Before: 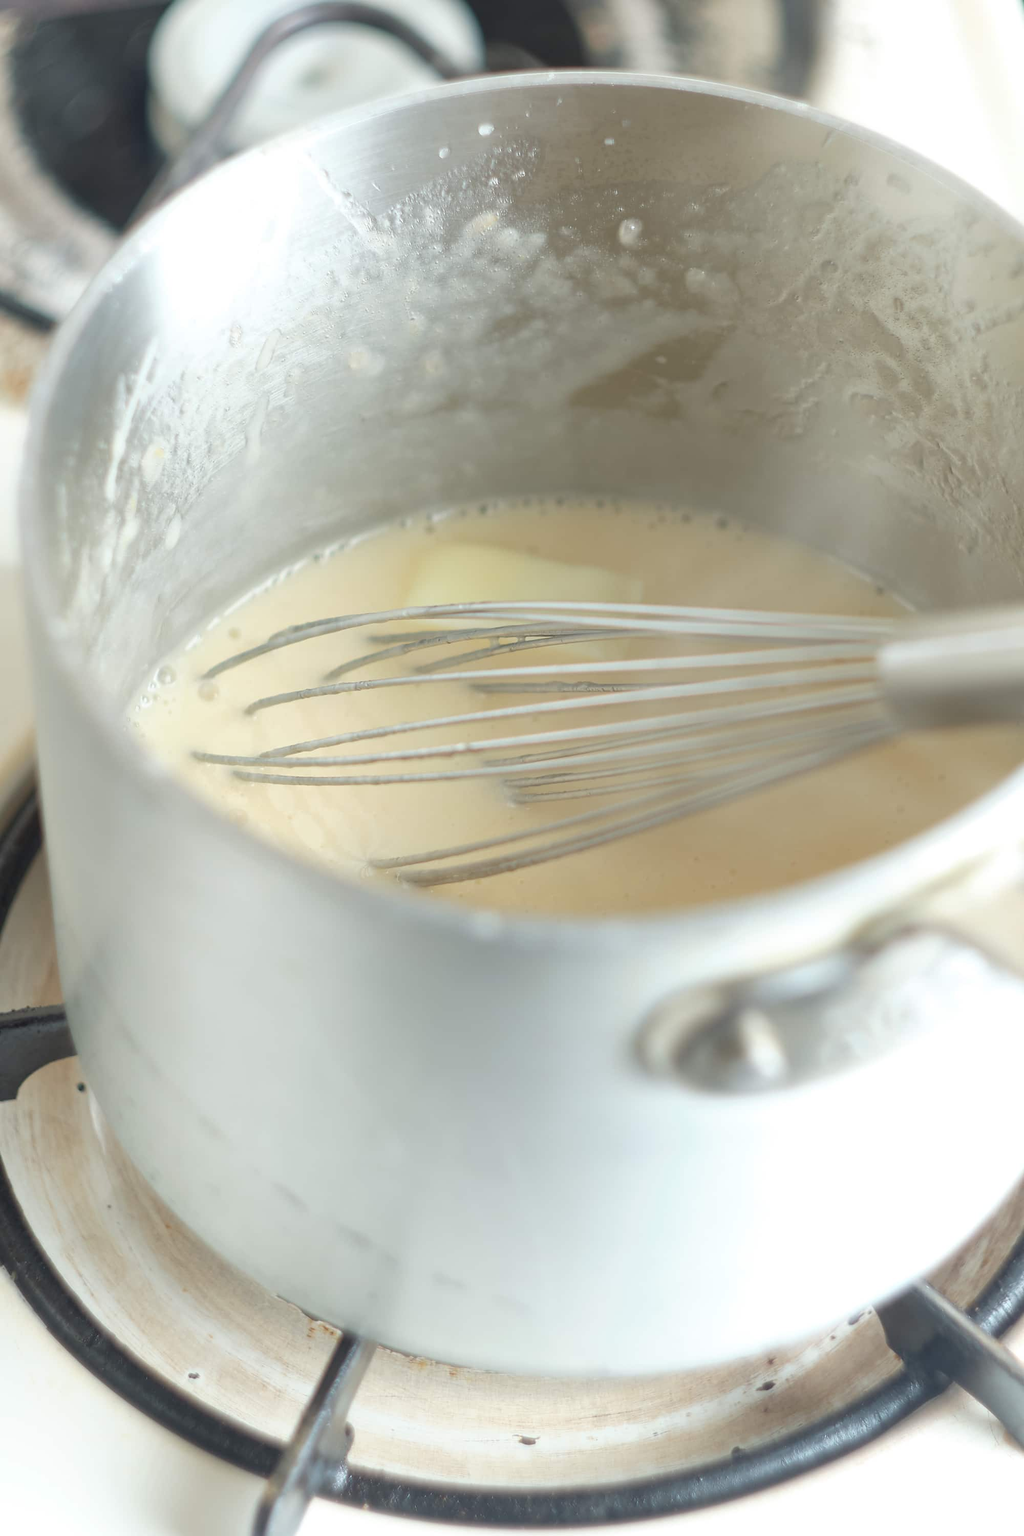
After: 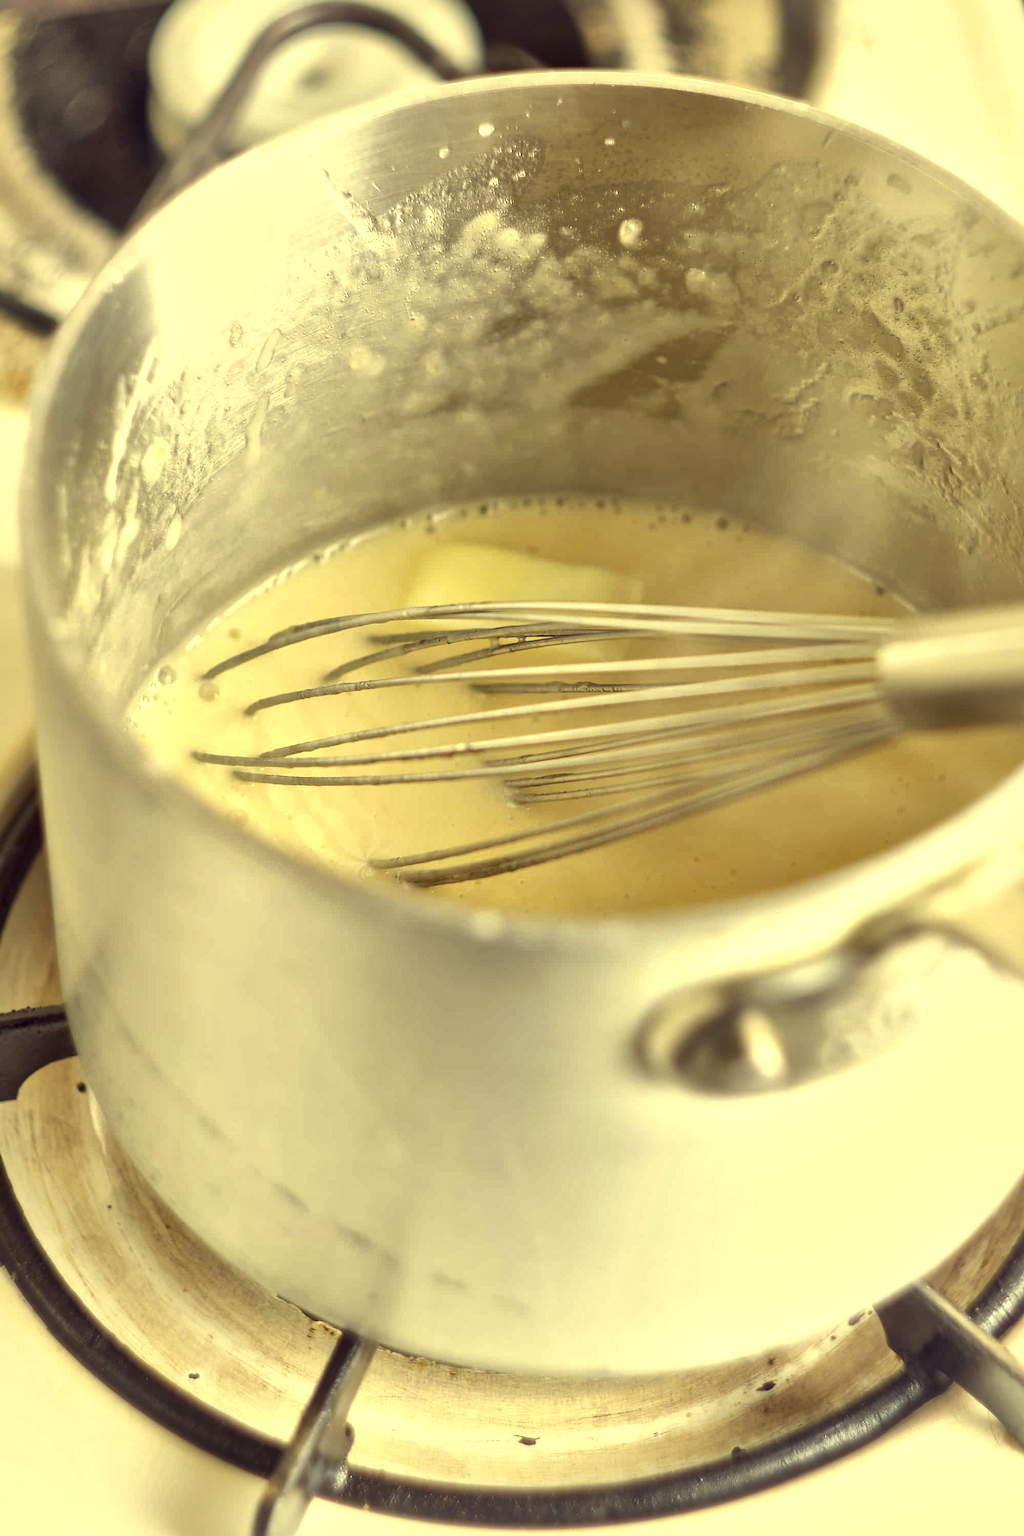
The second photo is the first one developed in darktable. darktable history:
color correction: highlights a* -0.441, highlights b* 39.56, shadows a* 9.53, shadows b* -0.33
local contrast: mode bilateral grid, contrast 44, coarseness 70, detail 213%, midtone range 0.2
